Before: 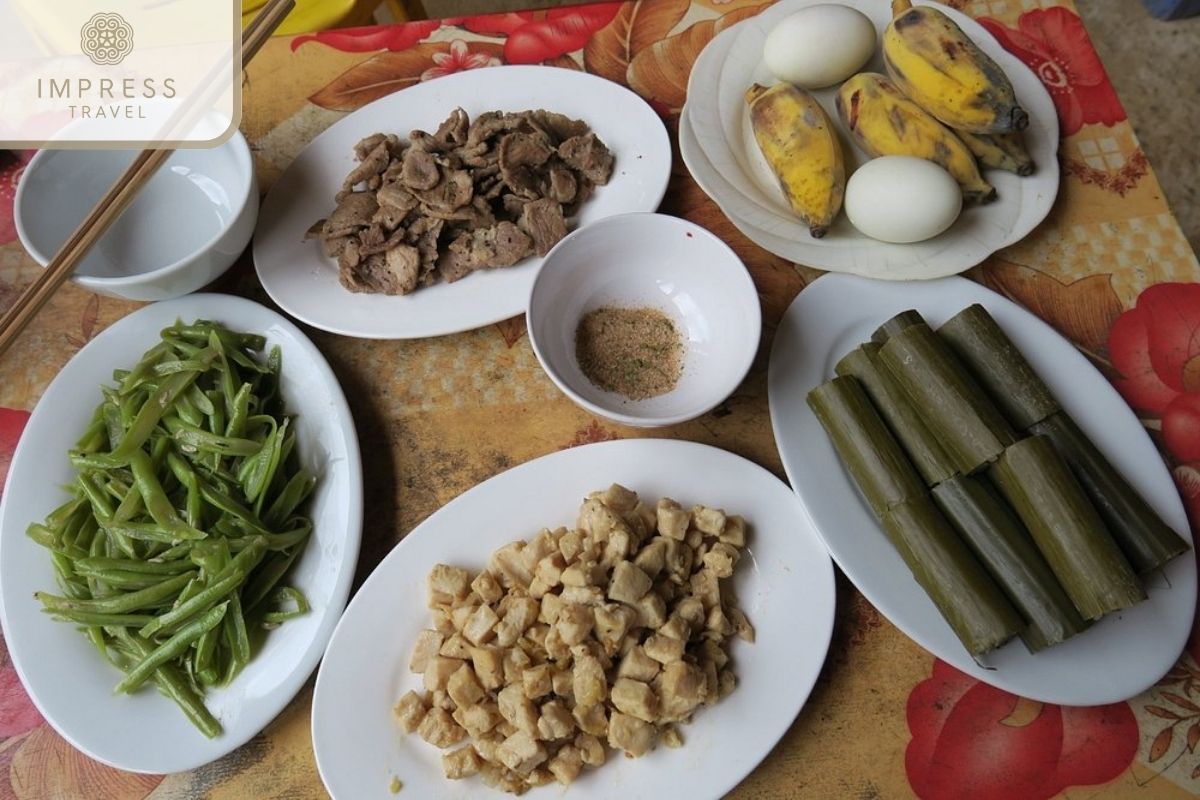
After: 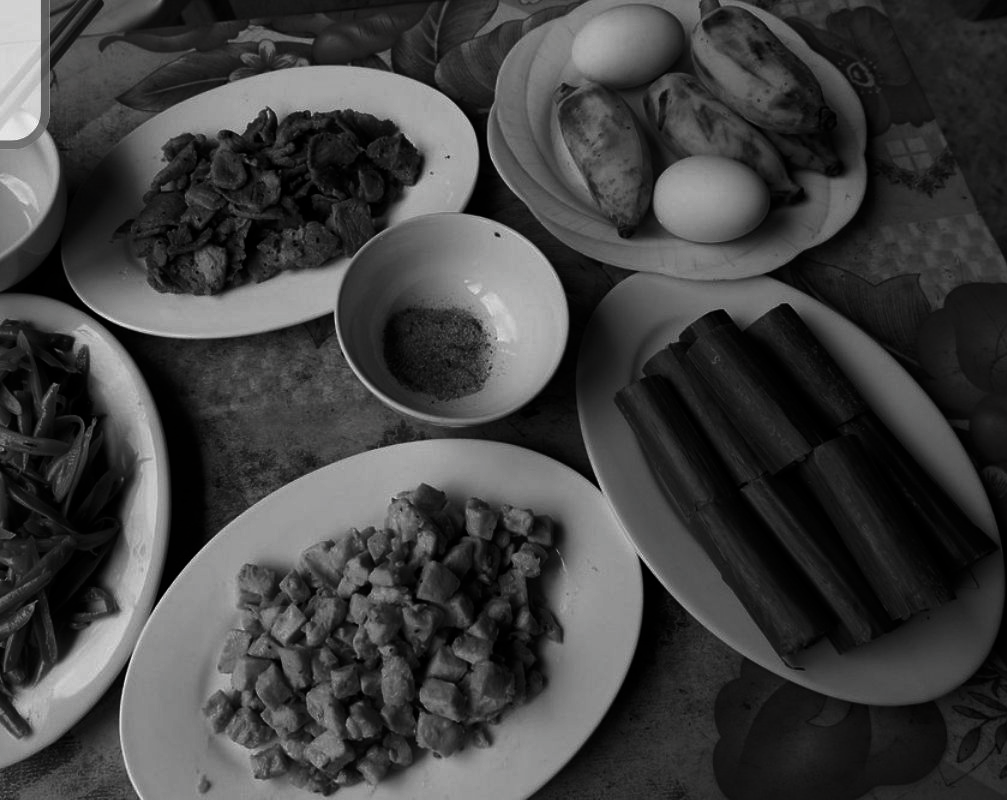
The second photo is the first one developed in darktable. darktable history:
contrast brightness saturation: contrast -0.034, brightness -0.59, saturation -0.993
crop: left 16.037%
